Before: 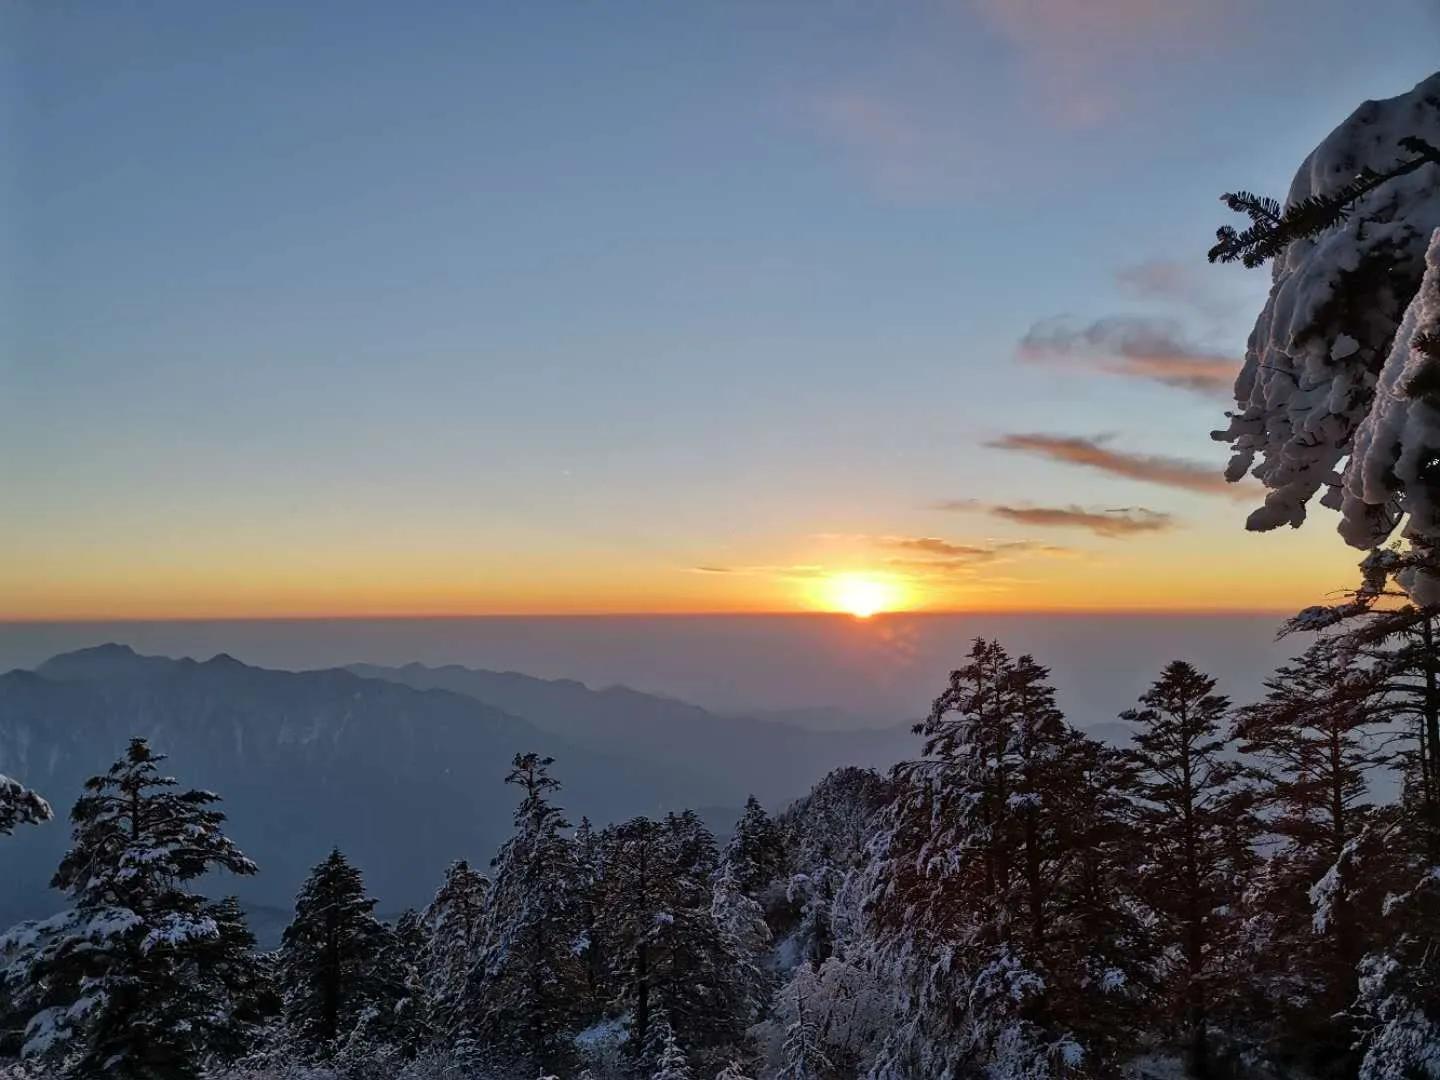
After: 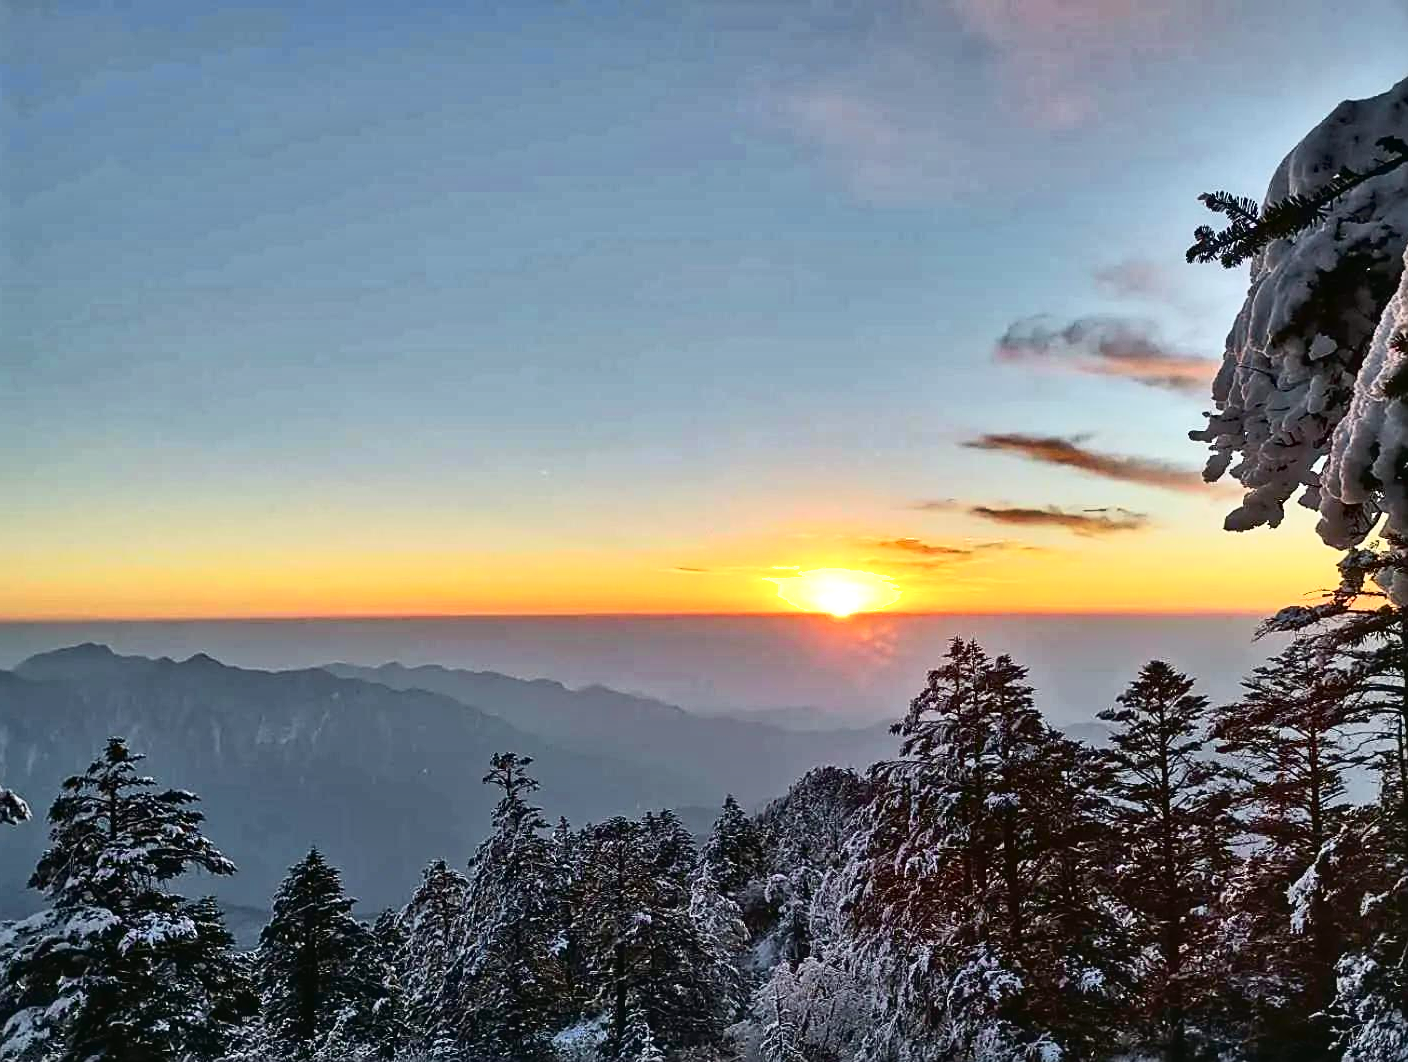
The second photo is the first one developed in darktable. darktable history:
exposure: black level correction 0.001, exposure 0.499 EV, compensate exposure bias true, compensate highlight preservation false
crop and rotate: left 1.586%, right 0.589%, bottom 1.665%
local contrast: highlights 106%, shadows 98%, detail 119%, midtone range 0.2
sharpen: on, module defaults
tone curve: curves: ch0 [(0, 0.03) (0.037, 0.045) (0.123, 0.123) (0.19, 0.186) (0.277, 0.279) (0.474, 0.517) (0.584, 0.664) (0.678, 0.777) (0.875, 0.92) (1, 0.965)]; ch1 [(0, 0) (0.243, 0.245) (0.402, 0.41) (0.493, 0.487) (0.508, 0.503) (0.531, 0.532) (0.551, 0.556) (0.637, 0.671) (0.694, 0.732) (1, 1)]; ch2 [(0, 0) (0.249, 0.216) (0.356, 0.329) (0.424, 0.442) (0.476, 0.477) (0.498, 0.503) (0.517, 0.524) (0.532, 0.547) (0.562, 0.576) (0.614, 0.644) (0.706, 0.748) (0.808, 0.809) (0.991, 0.968)], color space Lab, independent channels, preserve colors none
shadows and highlights: radius 107.29, shadows 40.8, highlights -71.88, low approximation 0.01, soften with gaussian
